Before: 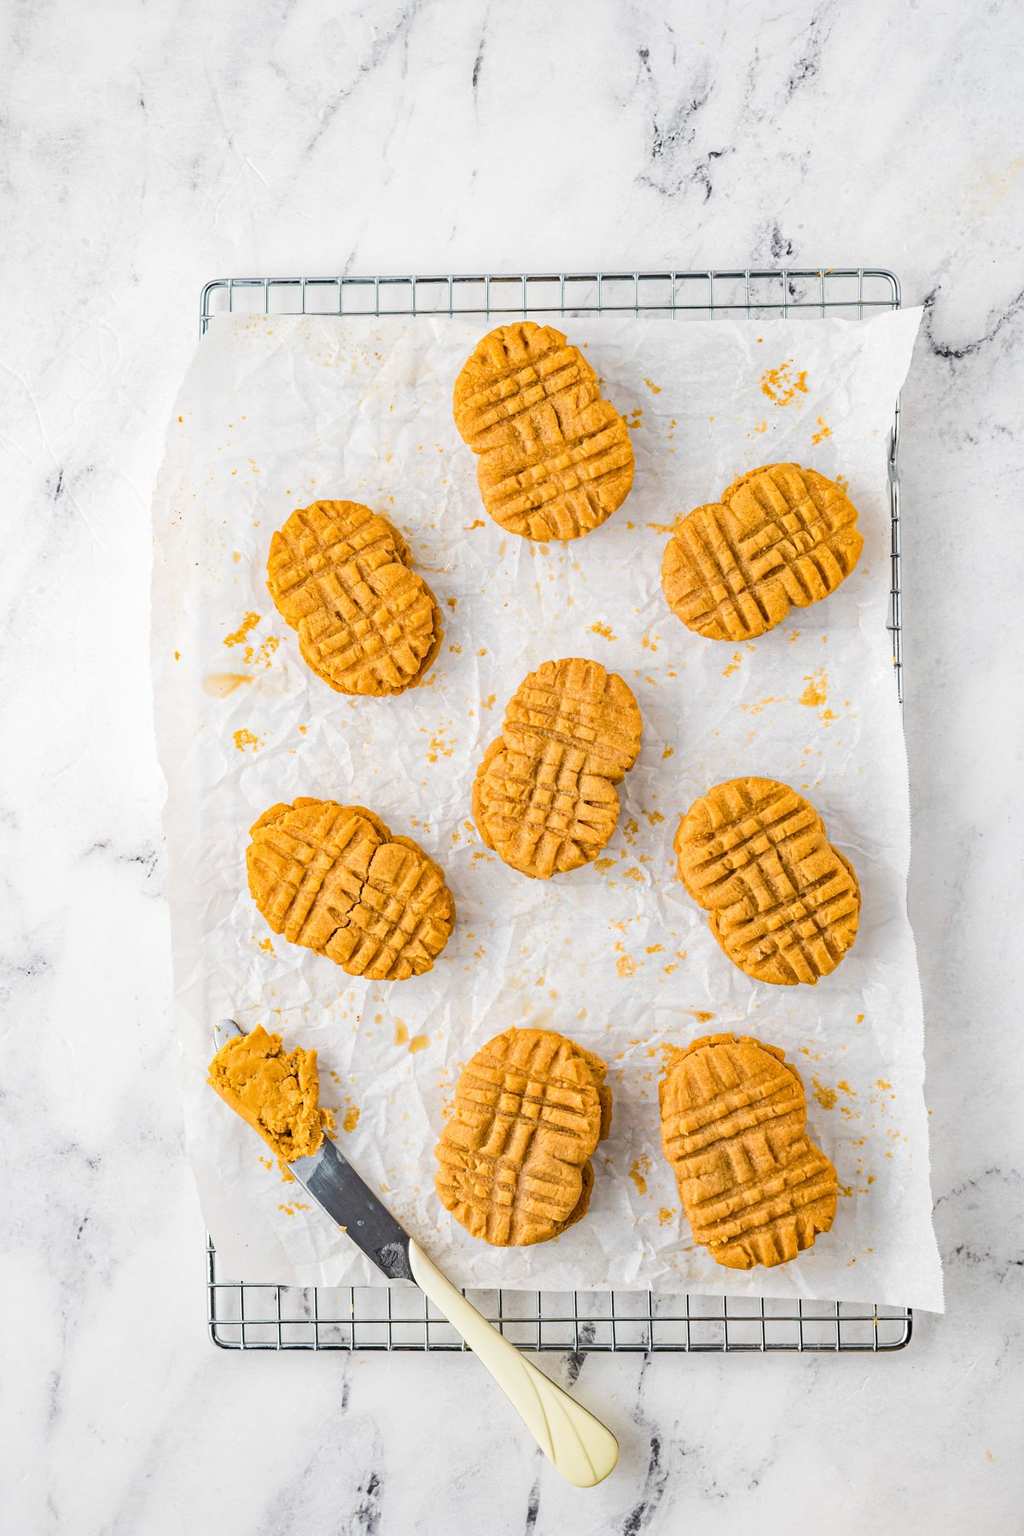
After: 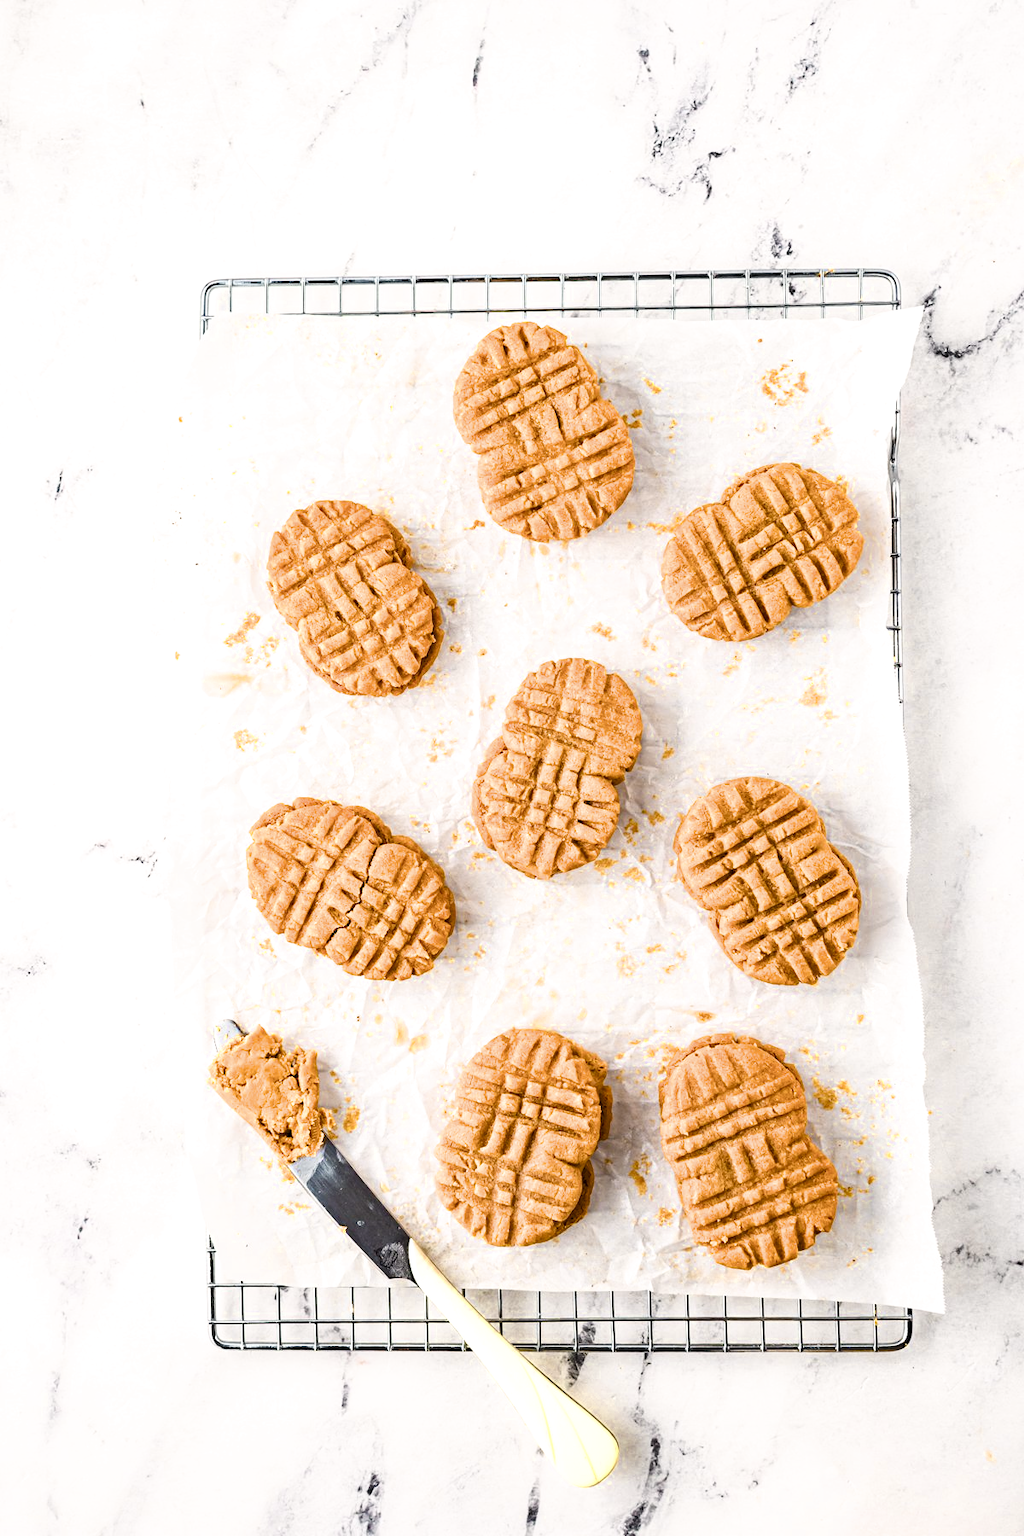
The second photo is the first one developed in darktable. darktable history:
filmic rgb: white relative exposure 2.34 EV, hardness 6.59
color zones: curves: ch0 [(0, 0.485) (0.178, 0.476) (0.261, 0.623) (0.411, 0.403) (0.708, 0.603) (0.934, 0.412)]; ch1 [(0.003, 0.485) (0.149, 0.496) (0.229, 0.584) (0.326, 0.551) (0.484, 0.262) (0.757, 0.643)]
color balance rgb: shadows lift › chroma 1%, shadows lift › hue 28.8°, power › hue 60°, highlights gain › chroma 1%, highlights gain › hue 60°, global offset › luminance 0.25%, perceptual saturation grading › highlights -20%, perceptual saturation grading › shadows 20%, perceptual brilliance grading › highlights 5%, perceptual brilliance grading › shadows -10%, global vibrance 19.67%
